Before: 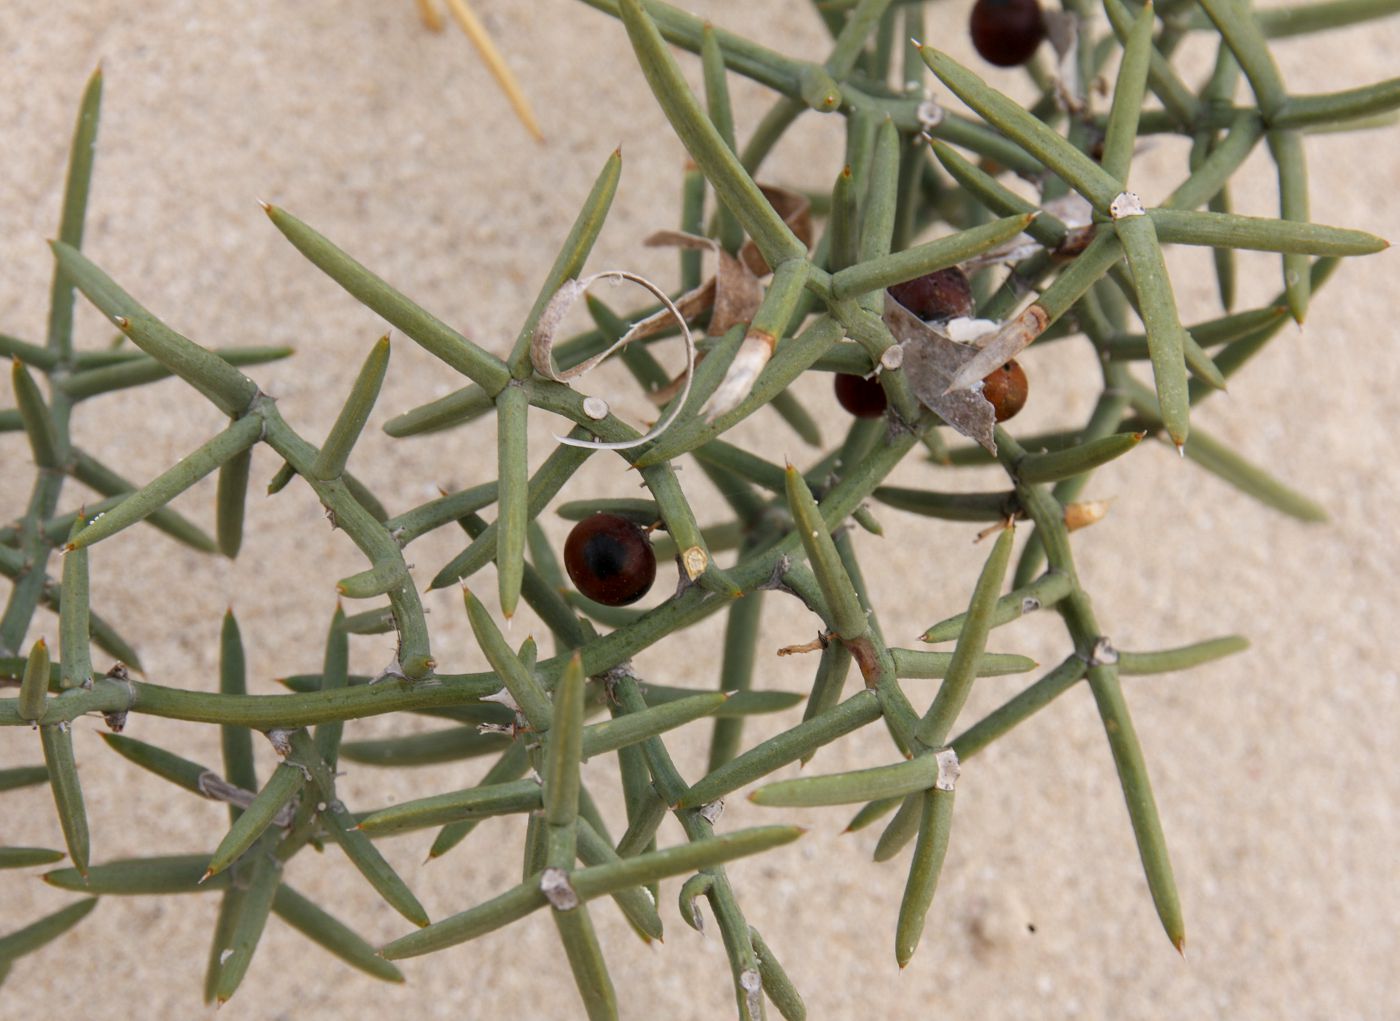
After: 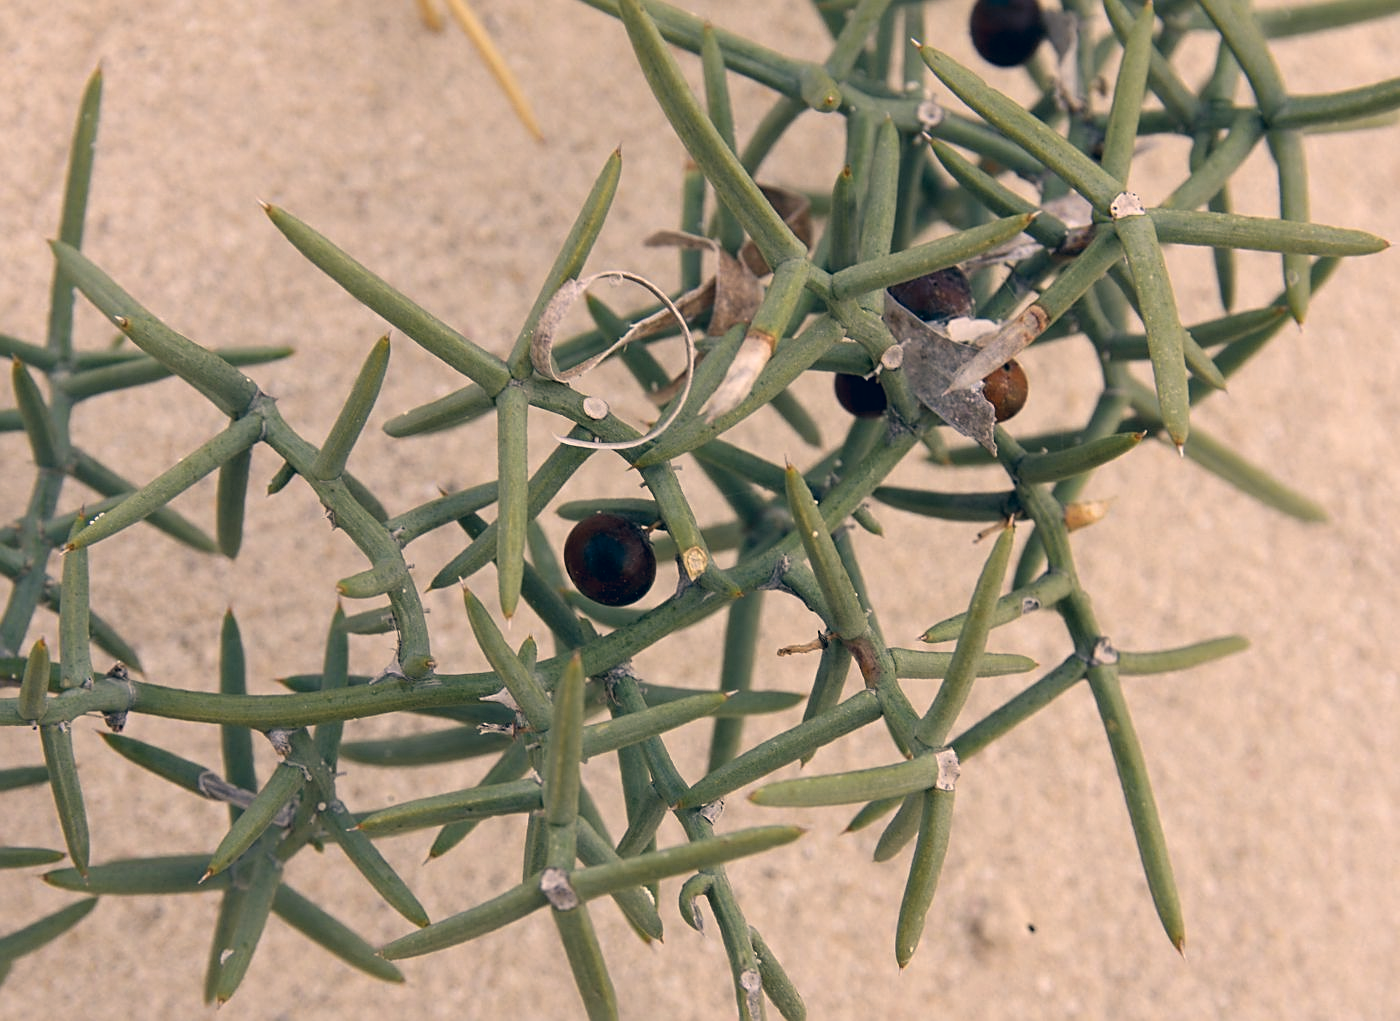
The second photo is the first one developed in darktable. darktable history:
contrast brightness saturation: saturation -0.101
color correction: highlights a* 10.32, highlights b* 13.93, shadows a* -9.82, shadows b* -15.04
sharpen: amount 0.497
